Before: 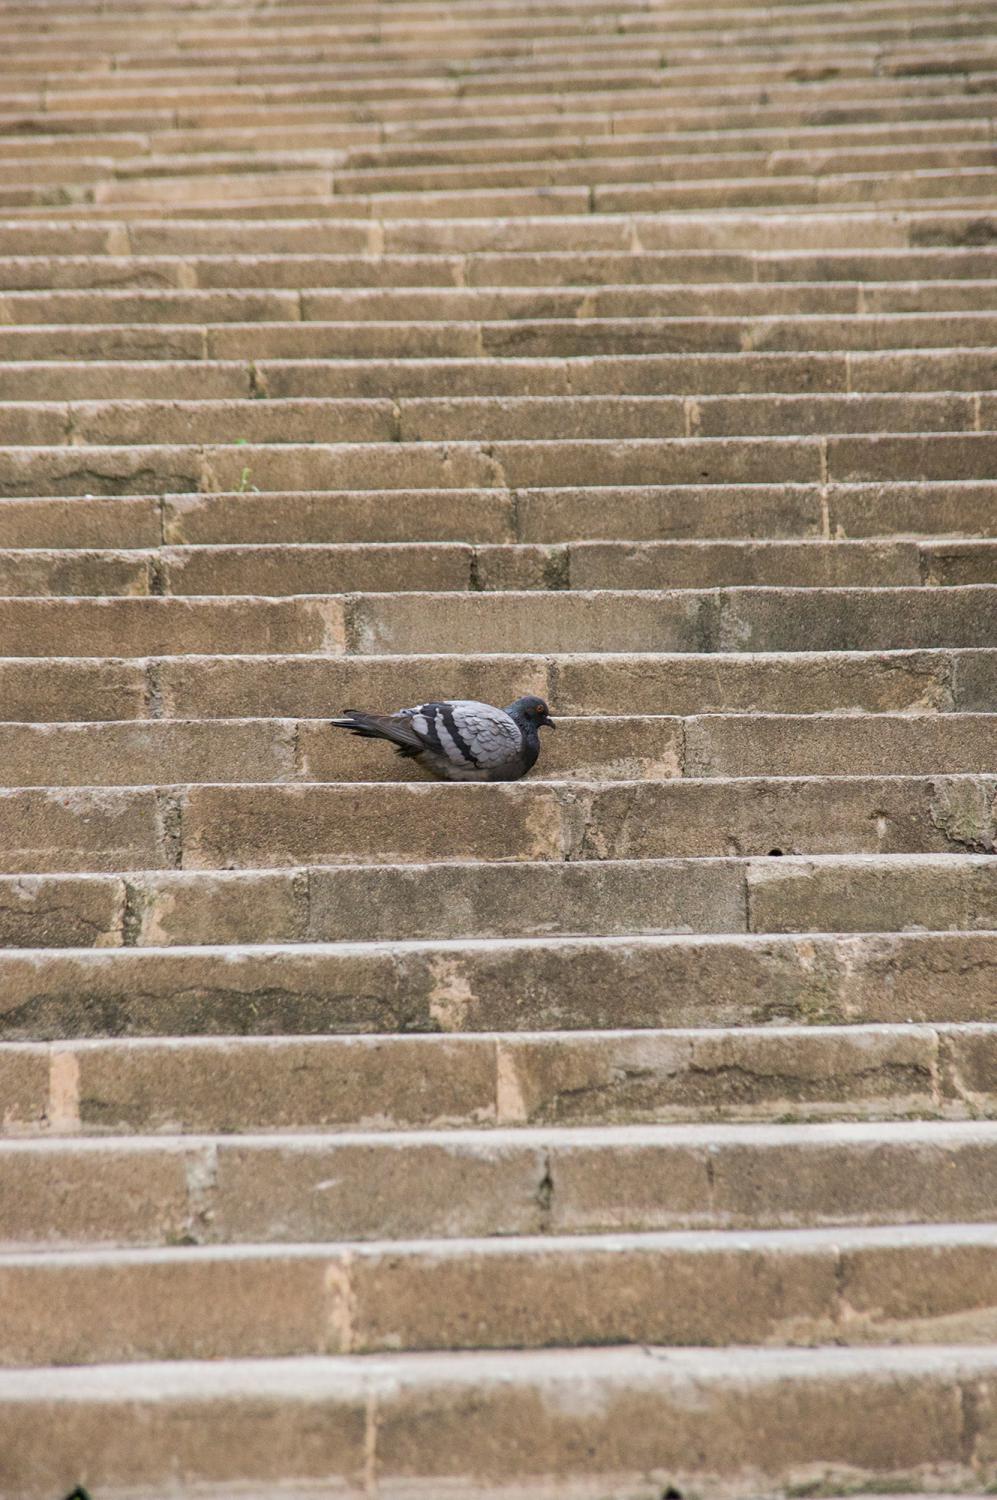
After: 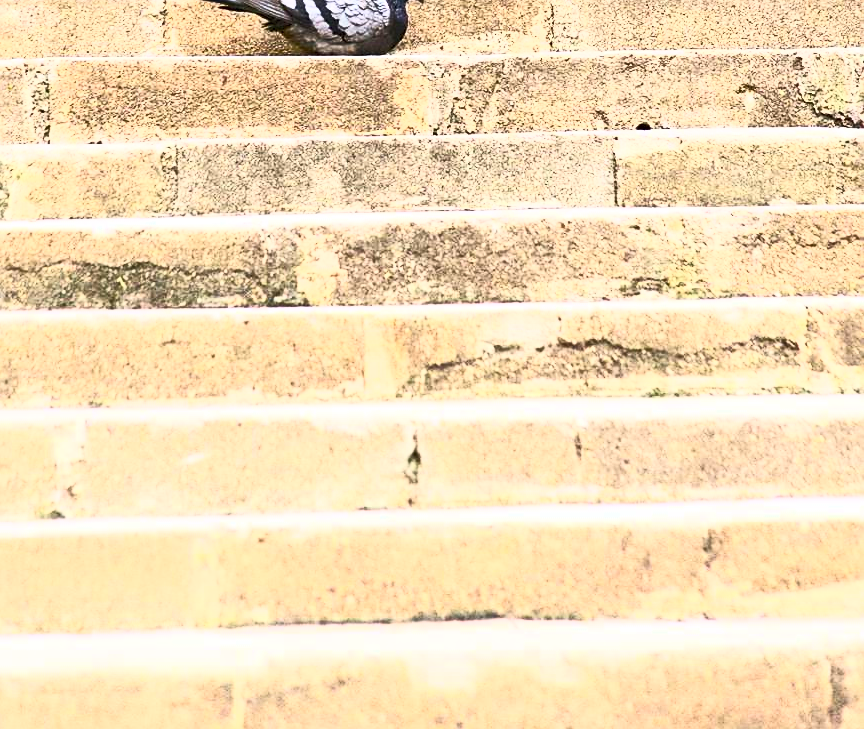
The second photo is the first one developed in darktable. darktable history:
sharpen: on, module defaults
crop and rotate: left 13.279%, top 48.464%, bottom 2.903%
exposure: exposure 0.496 EV, compensate exposure bias true, compensate highlight preservation false
shadows and highlights: radius 334.53, shadows 64.31, highlights 5.33, compress 87.59%, highlights color adjustment 0.095%, soften with gaussian
contrast brightness saturation: contrast 0.829, brightness 0.596, saturation 0.607
